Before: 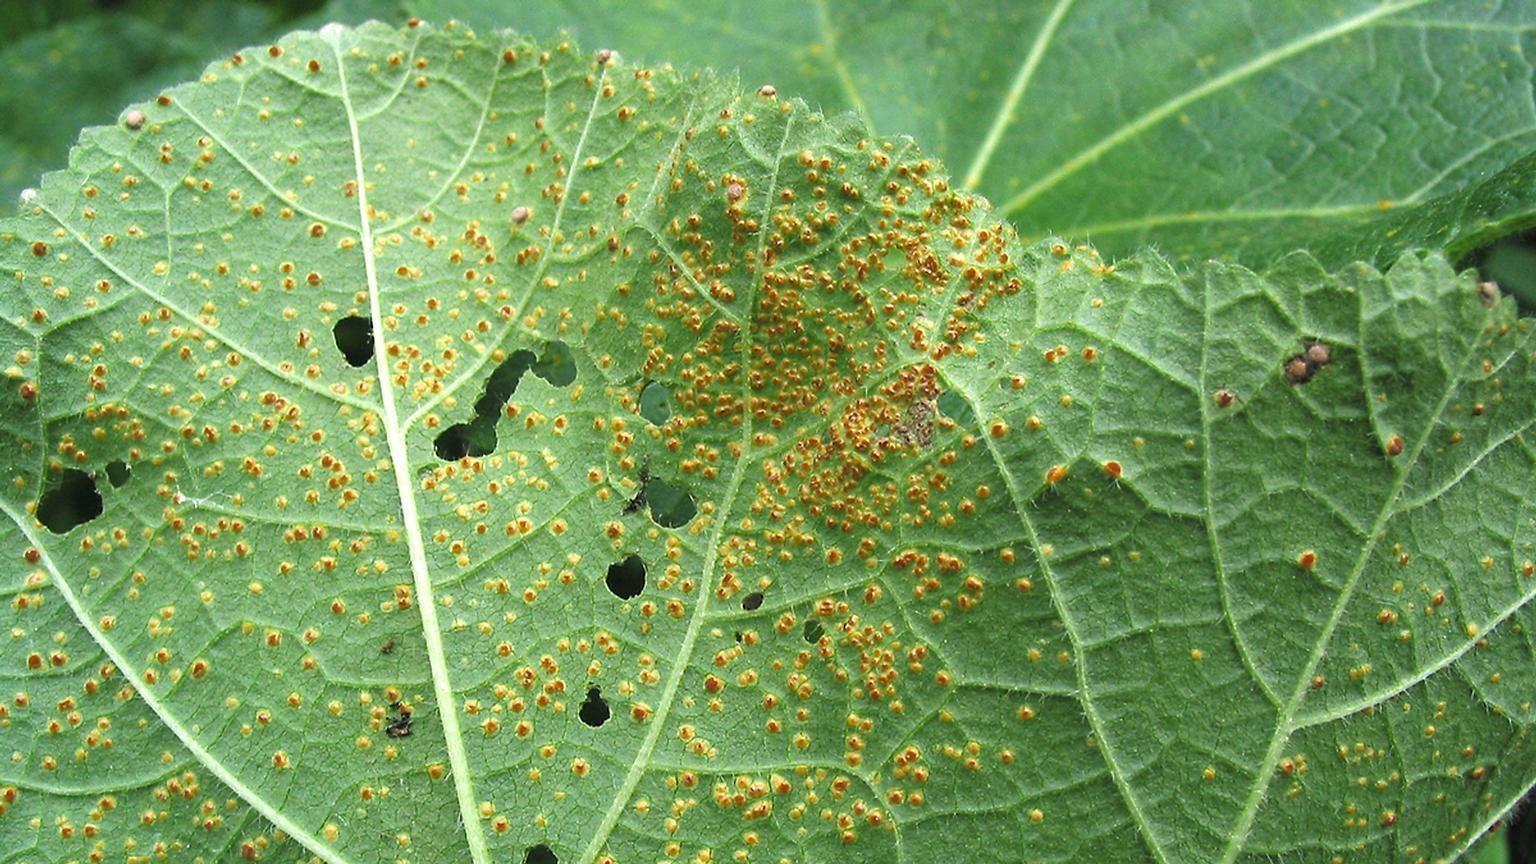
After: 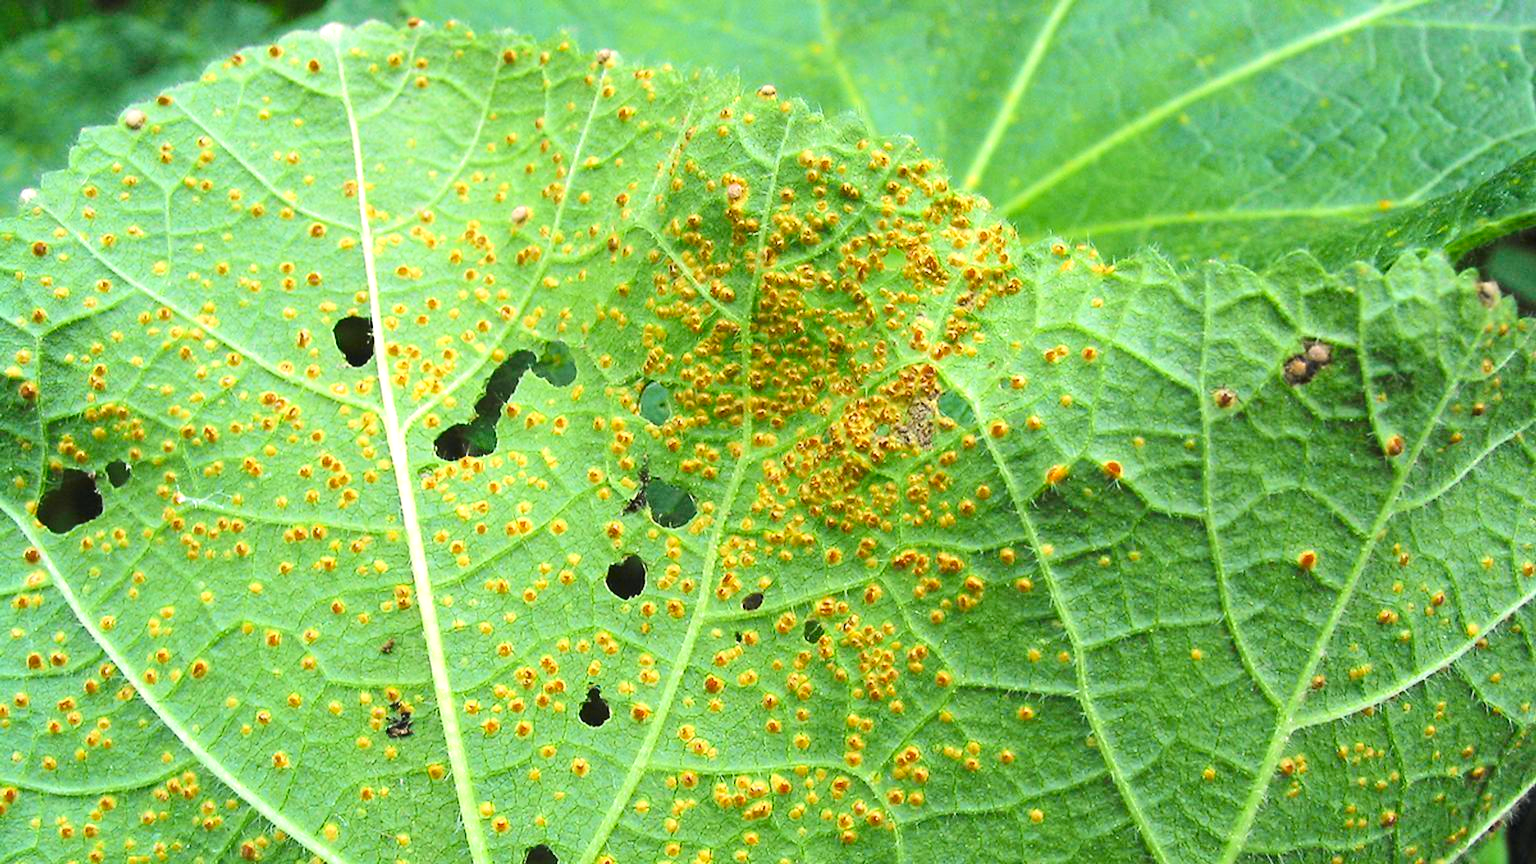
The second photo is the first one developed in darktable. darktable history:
exposure: black level correction 0, exposure 0.3 EV, compensate highlight preservation false
tone curve: curves: ch0 [(0, 0) (0.071, 0.06) (0.253, 0.242) (0.437, 0.498) (0.55, 0.644) (0.657, 0.749) (0.823, 0.876) (1, 0.99)]; ch1 [(0, 0) (0.346, 0.307) (0.408, 0.369) (0.453, 0.457) (0.476, 0.489) (0.502, 0.493) (0.521, 0.515) (0.537, 0.531) (0.612, 0.641) (0.676, 0.728) (1, 1)]; ch2 [(0, 0) (0.346, 0.34) (0.434, 0.46) (0.485, 0.494) (0.5, 0.494) (0.511, 0.504) (0.537, 0.551) (0.579, 0.599) (0.625, 0.686) (1, 1)], color space Lab, independent channels, preserve colors none
